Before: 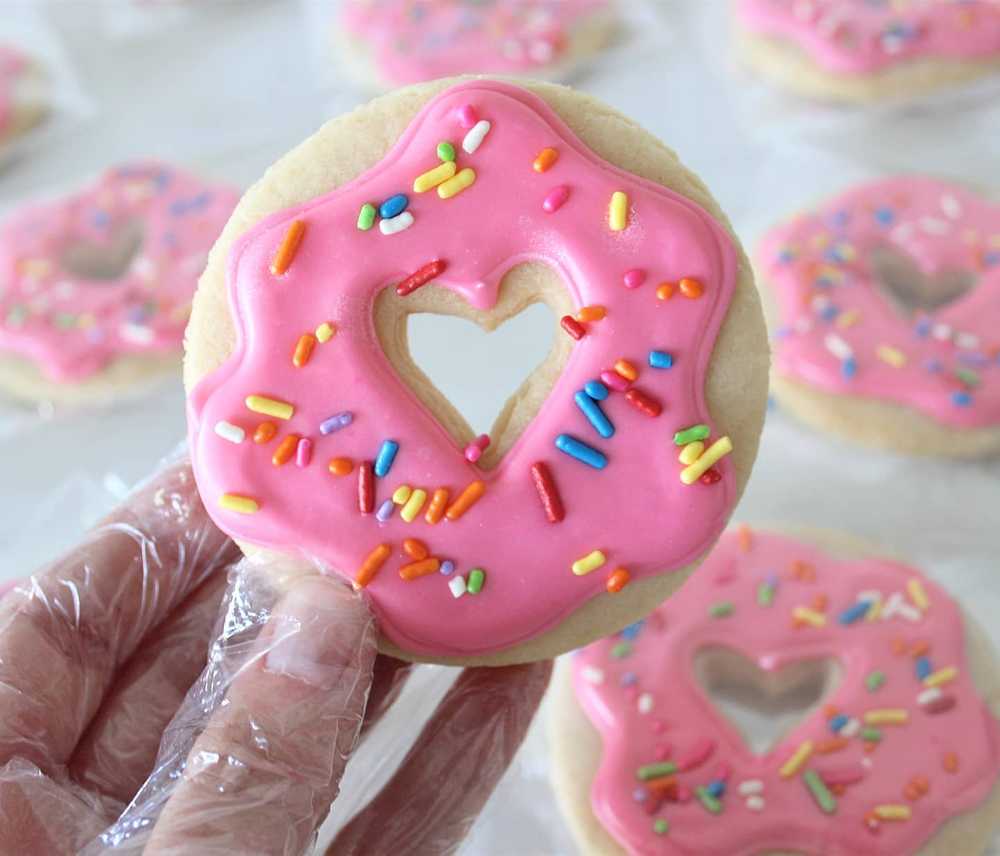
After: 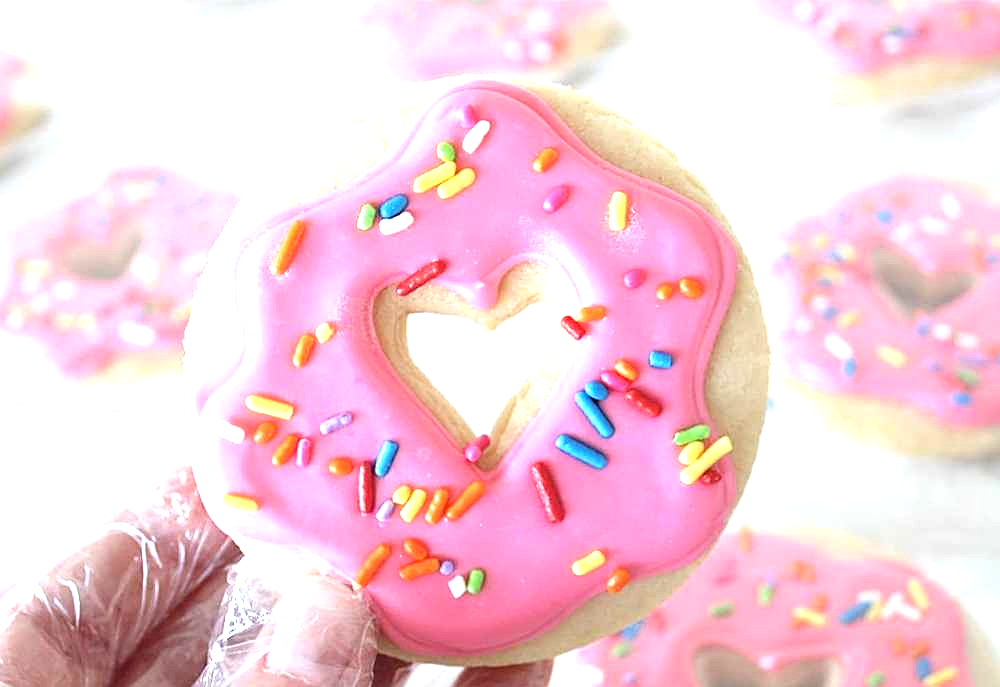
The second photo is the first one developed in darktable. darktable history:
crop: bottom 19.703%
exposure: exposure 1 EV, compensate highlight preservation false
sharpen: on, module defaults
